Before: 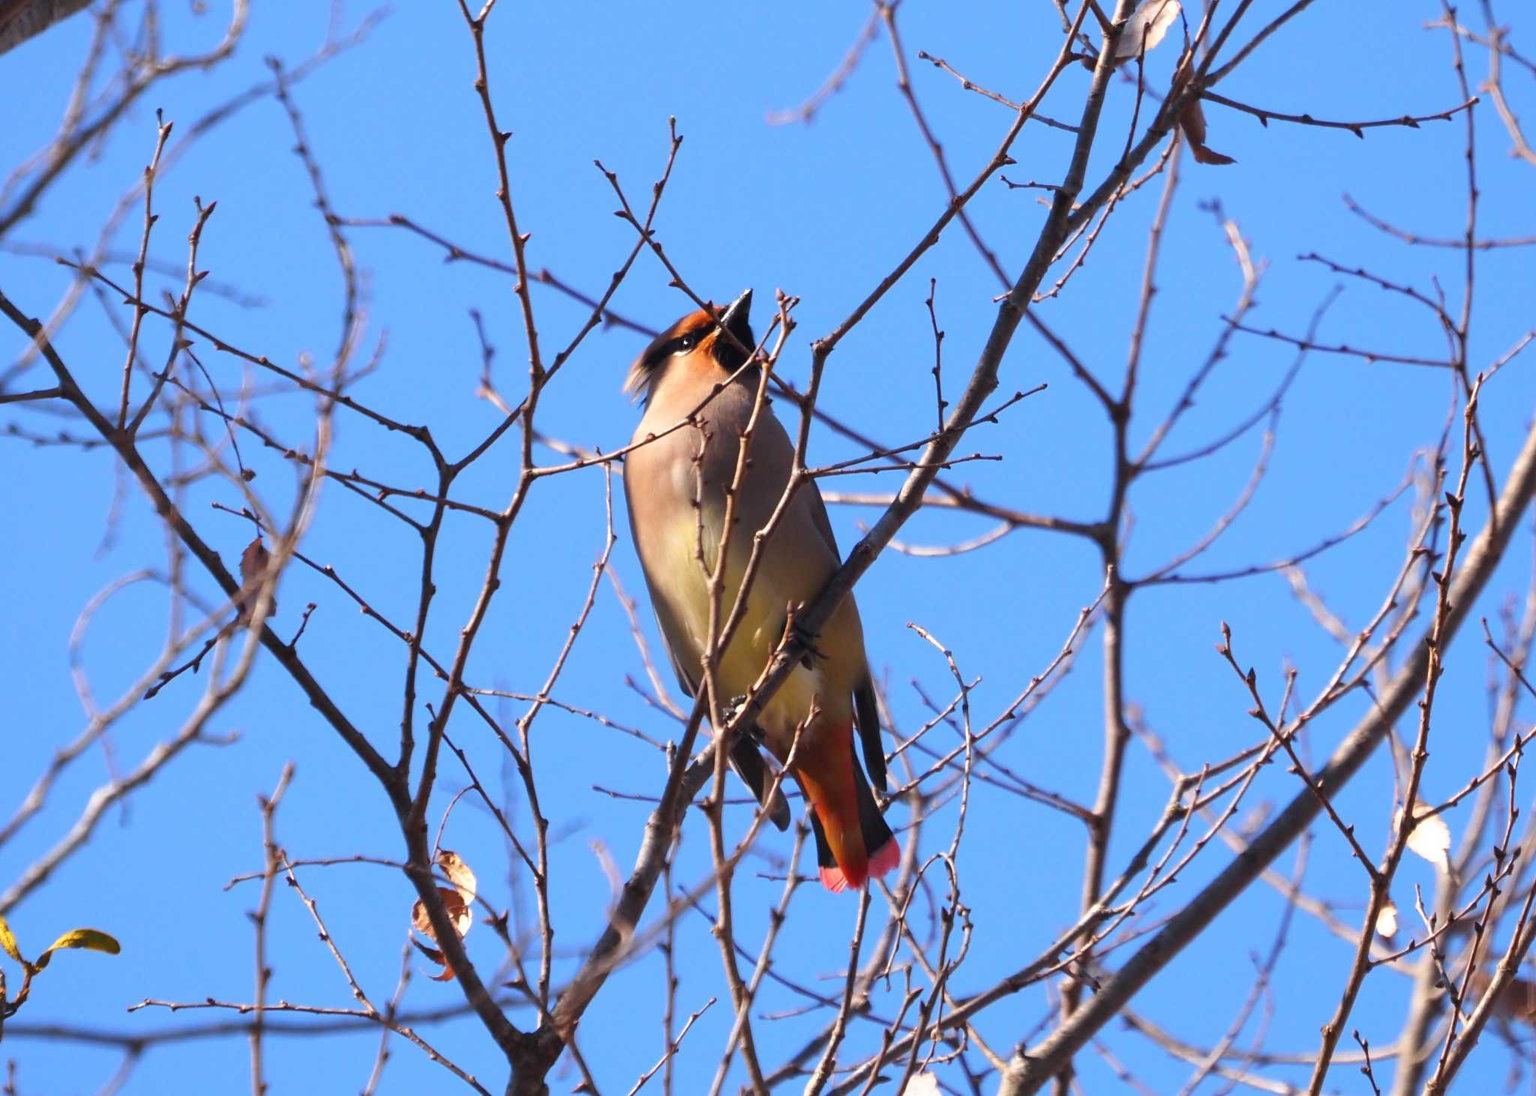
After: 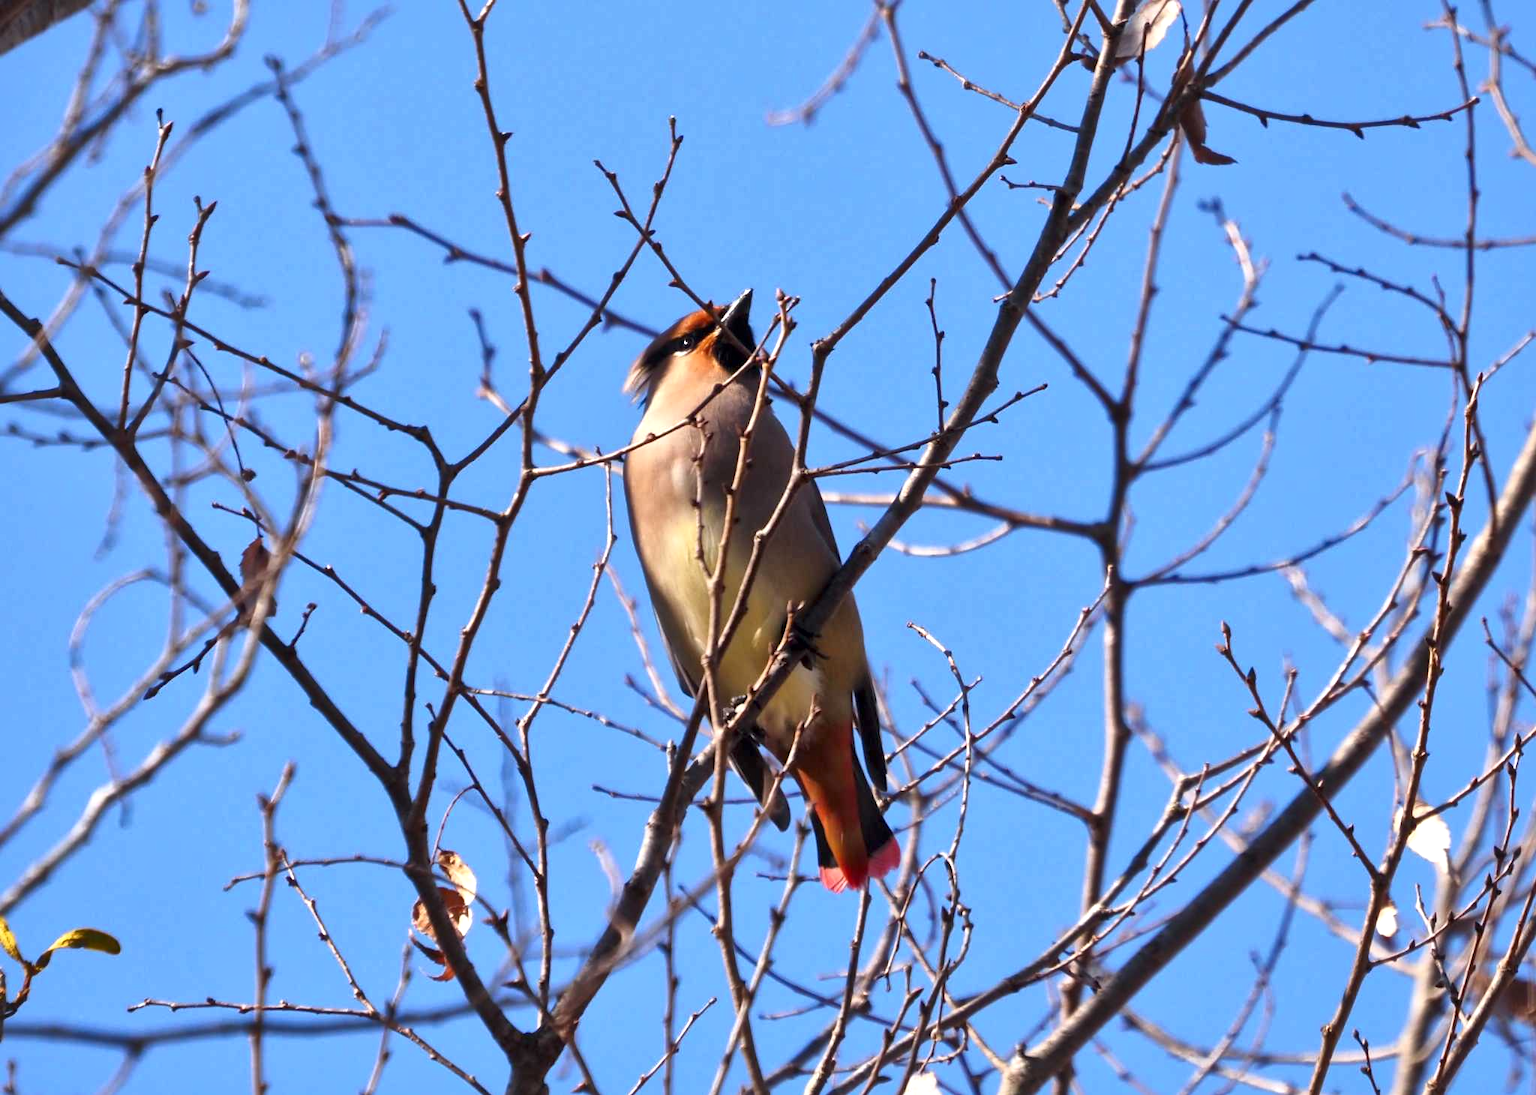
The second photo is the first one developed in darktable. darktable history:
local contrast: mode bilateral grid, contrast 21, coarseness 50, detail 178%, midtone range 0.2
